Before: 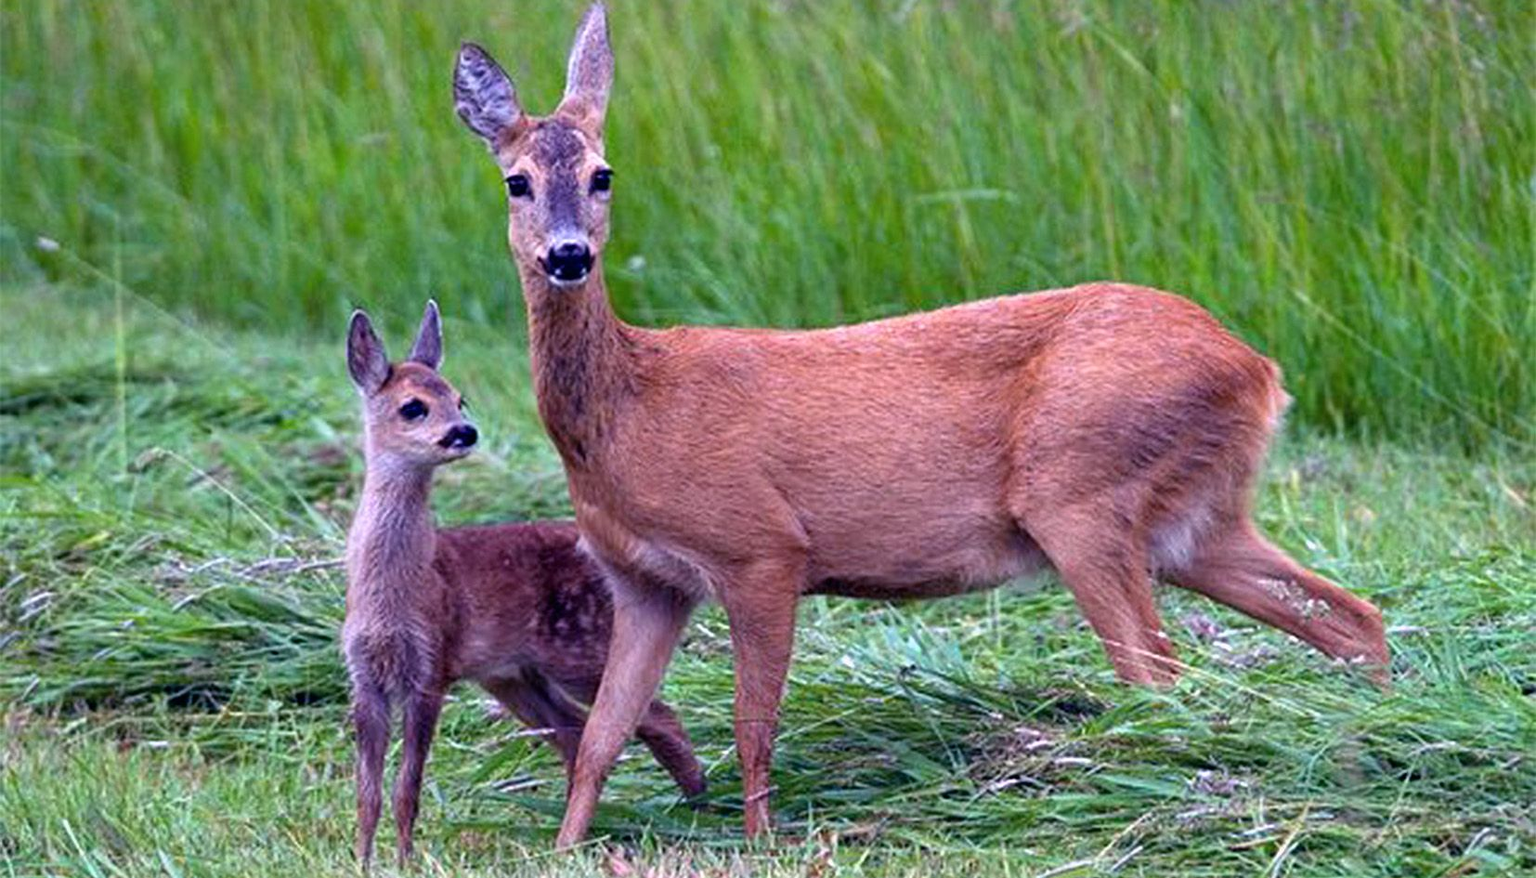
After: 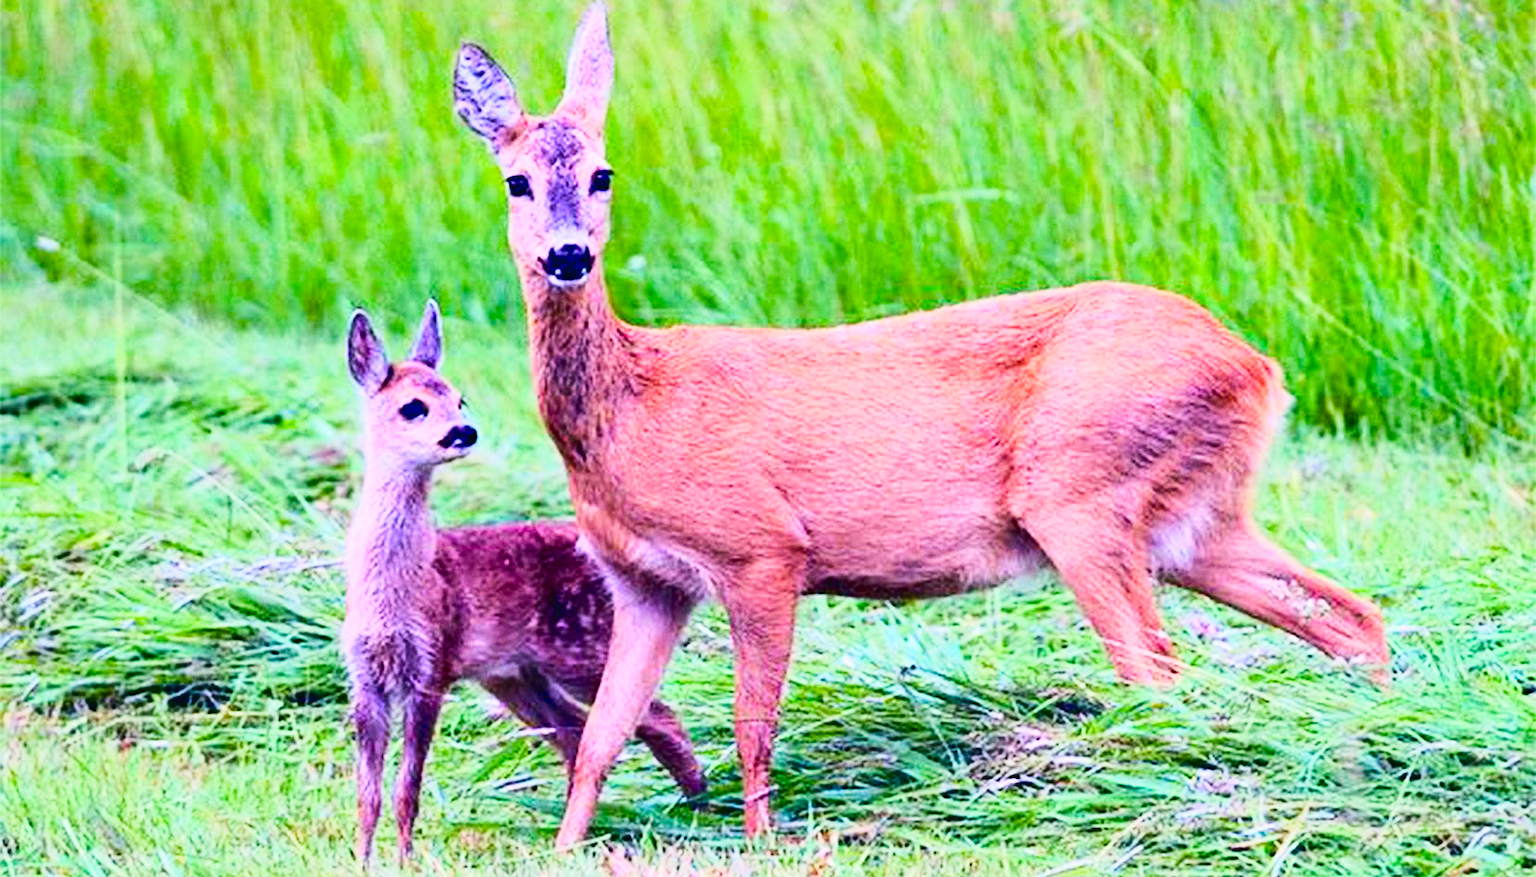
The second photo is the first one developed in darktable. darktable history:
color balance rgb: perceptual saturation grading › global saturation 25%, perceptual saturation grading › highlights -50%, perceptual saturation grading › shadows 30%, perceptual brilliance grading › global brilliance 12%, global vibrance 20%
tone curve: curves: ch0 [(0, 0.026) (0.146, 0.158) (0.272, 0.34) (0.434, 0.625) (0.676, 0.871) (0.994, 0.955)], color space Lab, linked channels, preserve colors none
